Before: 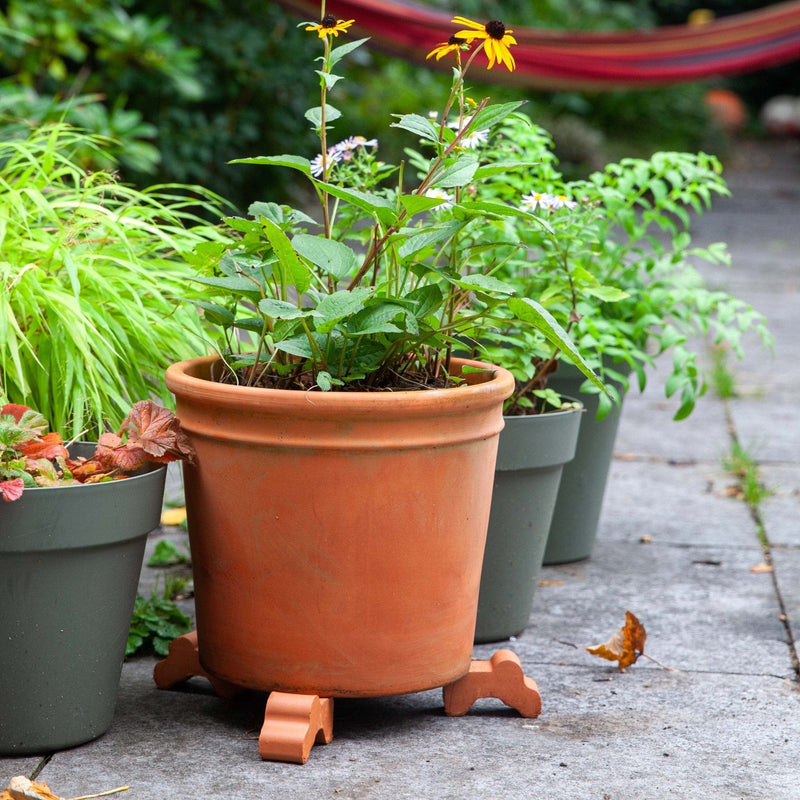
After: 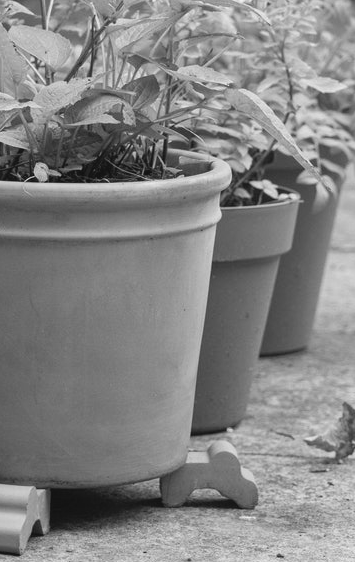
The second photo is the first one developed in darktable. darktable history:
contrast brightness saturation: contrast -0.1, saturation -0.1
crop: left 35.432%, top 26.233%, right 20.145%, bottom 3.432%
monochrome: on, module defaults
